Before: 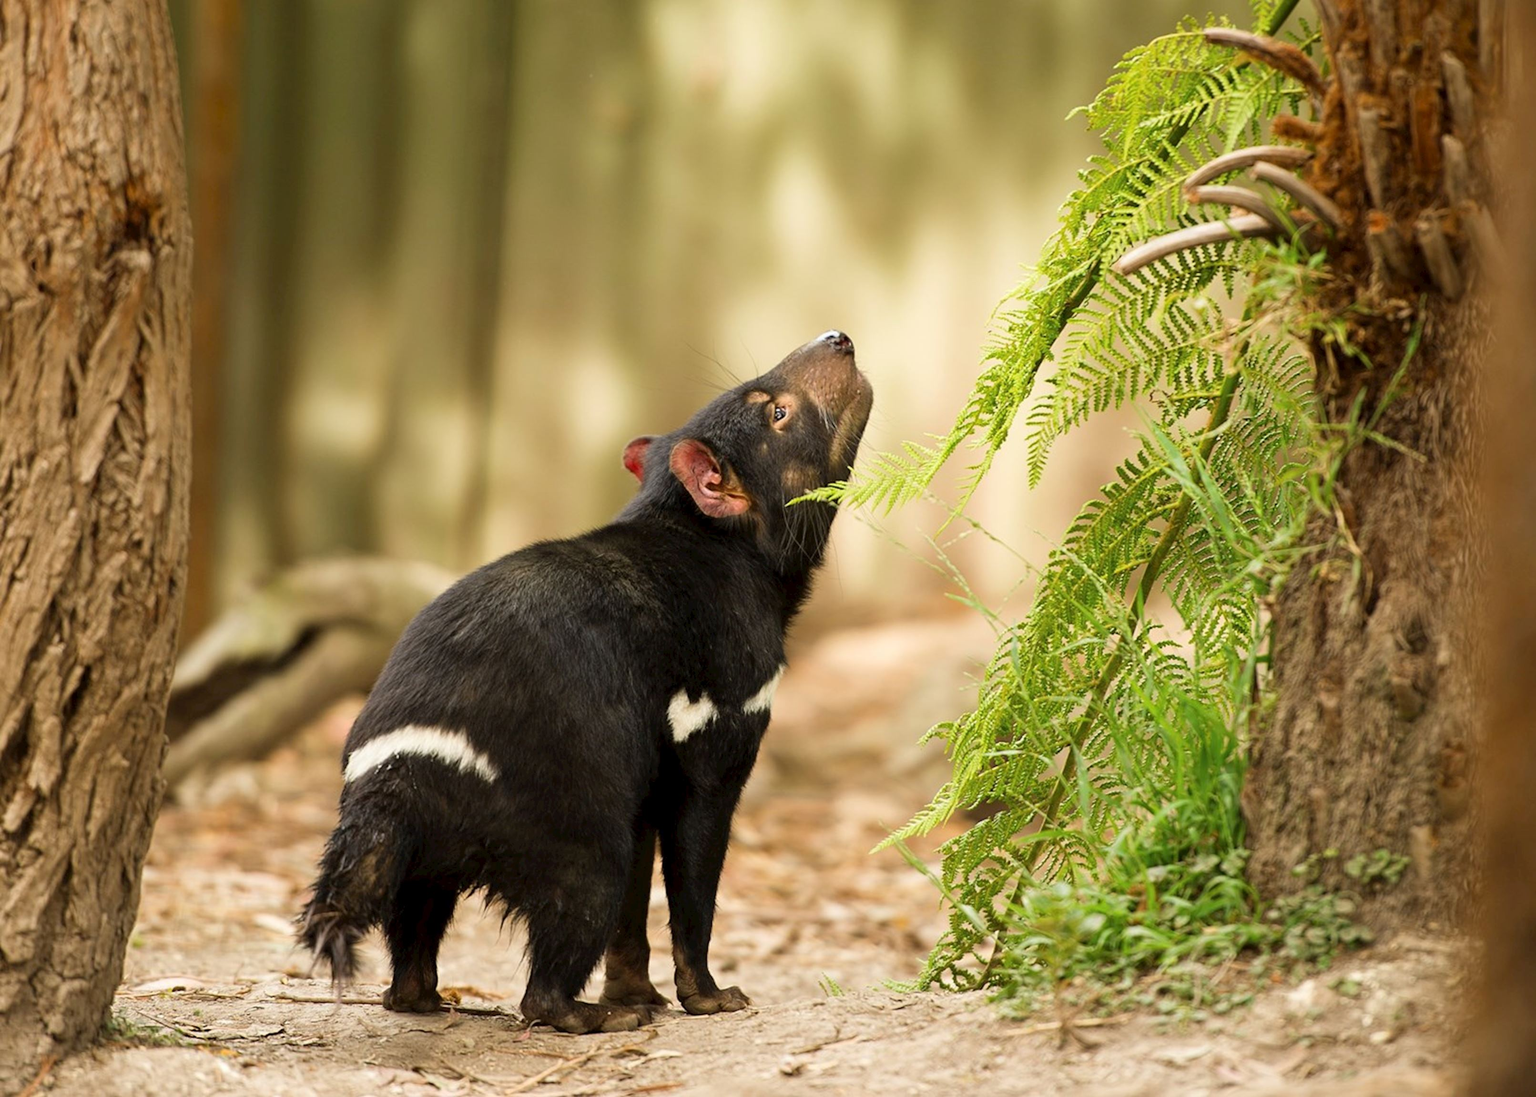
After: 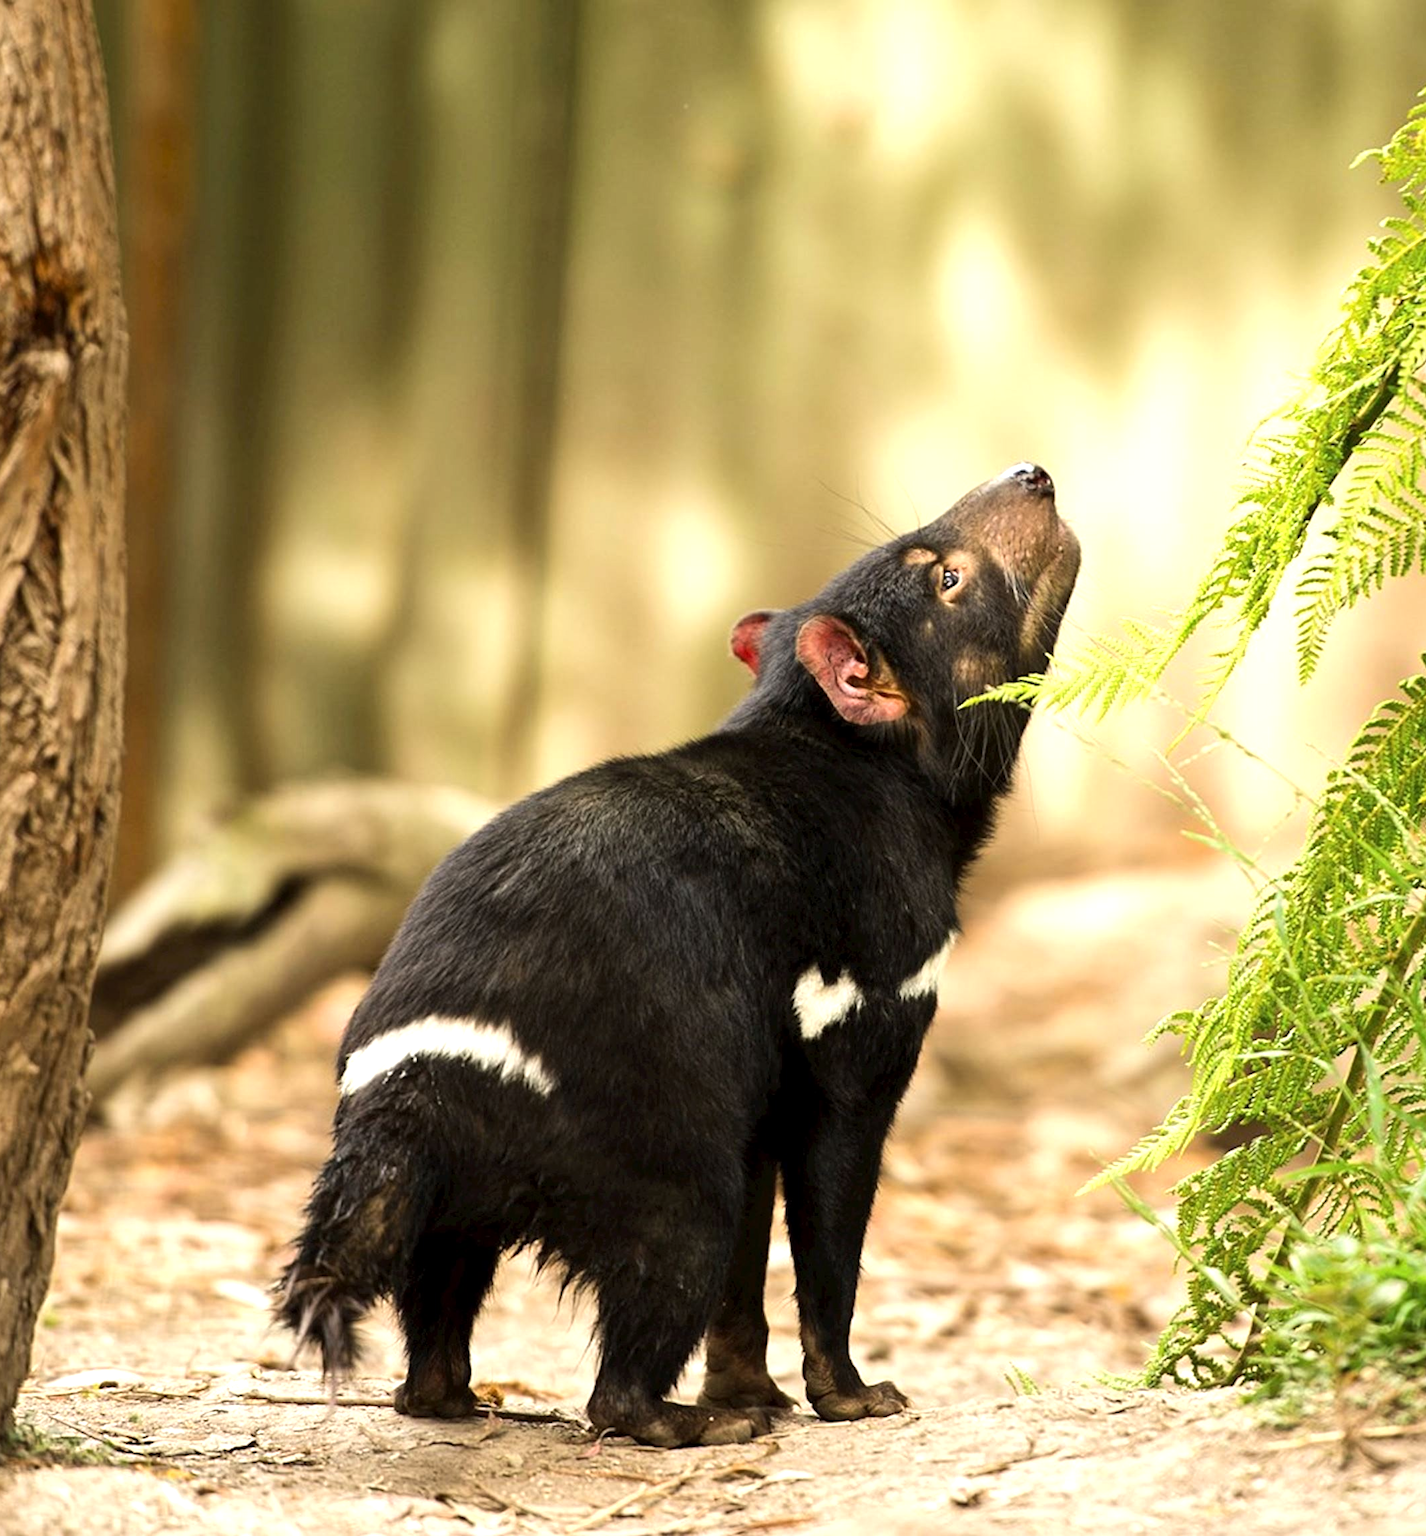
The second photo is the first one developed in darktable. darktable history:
local contrast: mode bilateral grid, contrast 10, coarseness 24, detail 115%, midtone range 0.2
tone equalizer: -8 EV -0.386 EV, -7 EV -0.401 EV, -6 EV -0.347 EV, -5 EV -0.226 EV, -3 EV 0.231 EV, -2 EV 0.363 EV, -1 EV 0.39 EV, +0 EV 0.433 EV, edges refinement/feathering 500, mask exposure compensation -1.57 EV, preserve details no
crop and rotate: left 6.632%, right 27.041%
exposure: exposure 0.229 EV, compensate highlight preservation false
